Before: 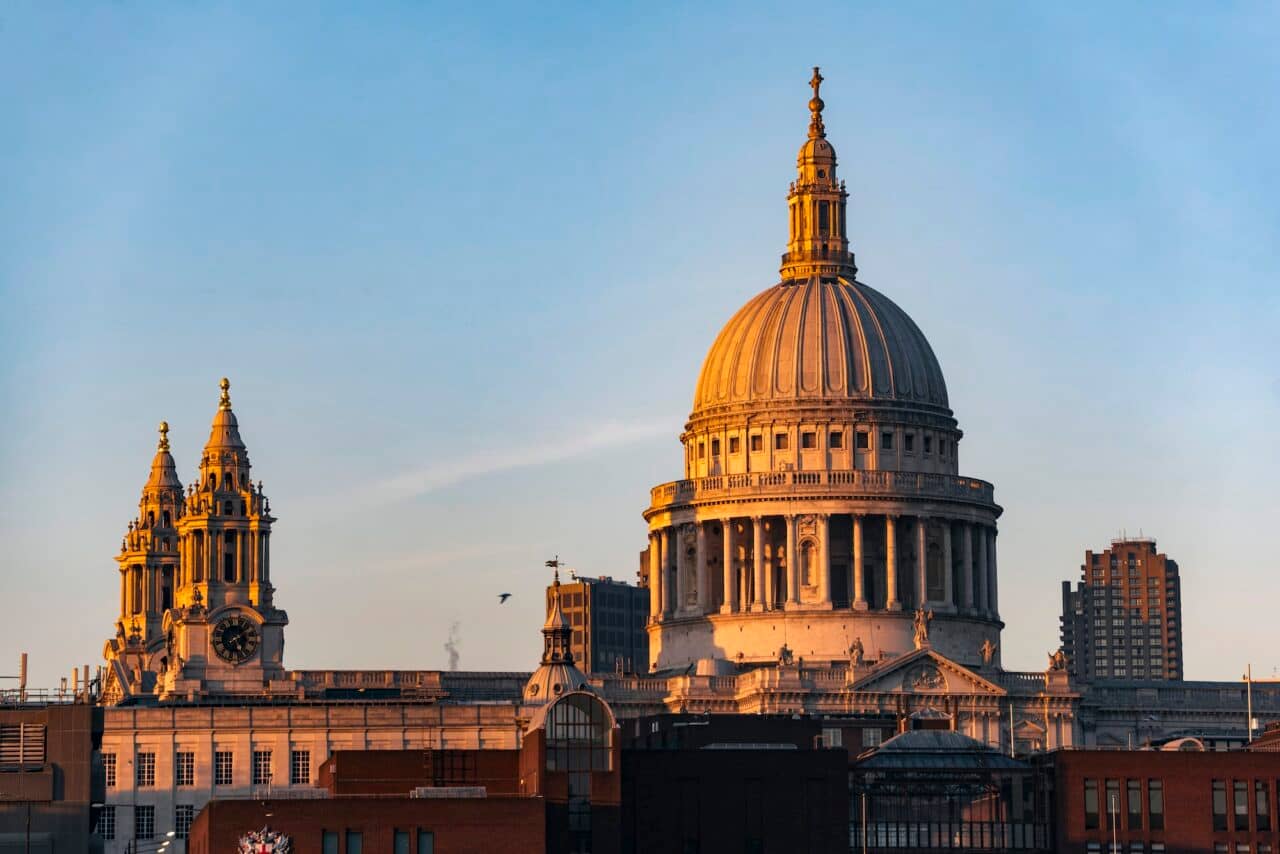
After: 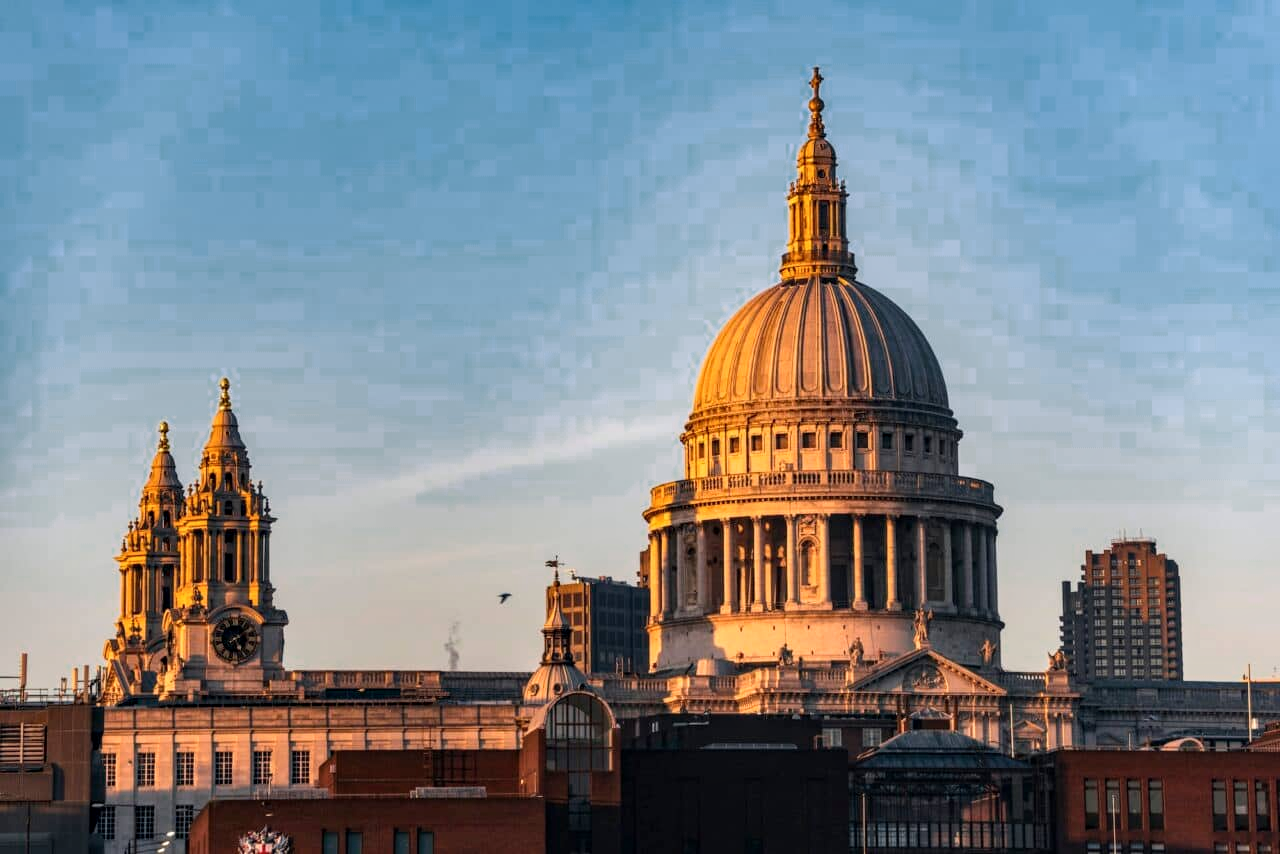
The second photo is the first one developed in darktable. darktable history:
contrast brightness saturation: contrast 0.1, brightness 0.02, saturation 0.02
local contrast: on, module defaults
color zones: curves: ch0 [(0.25, 0.5) (0.636, 0.25) (0.75, 0.5)]
